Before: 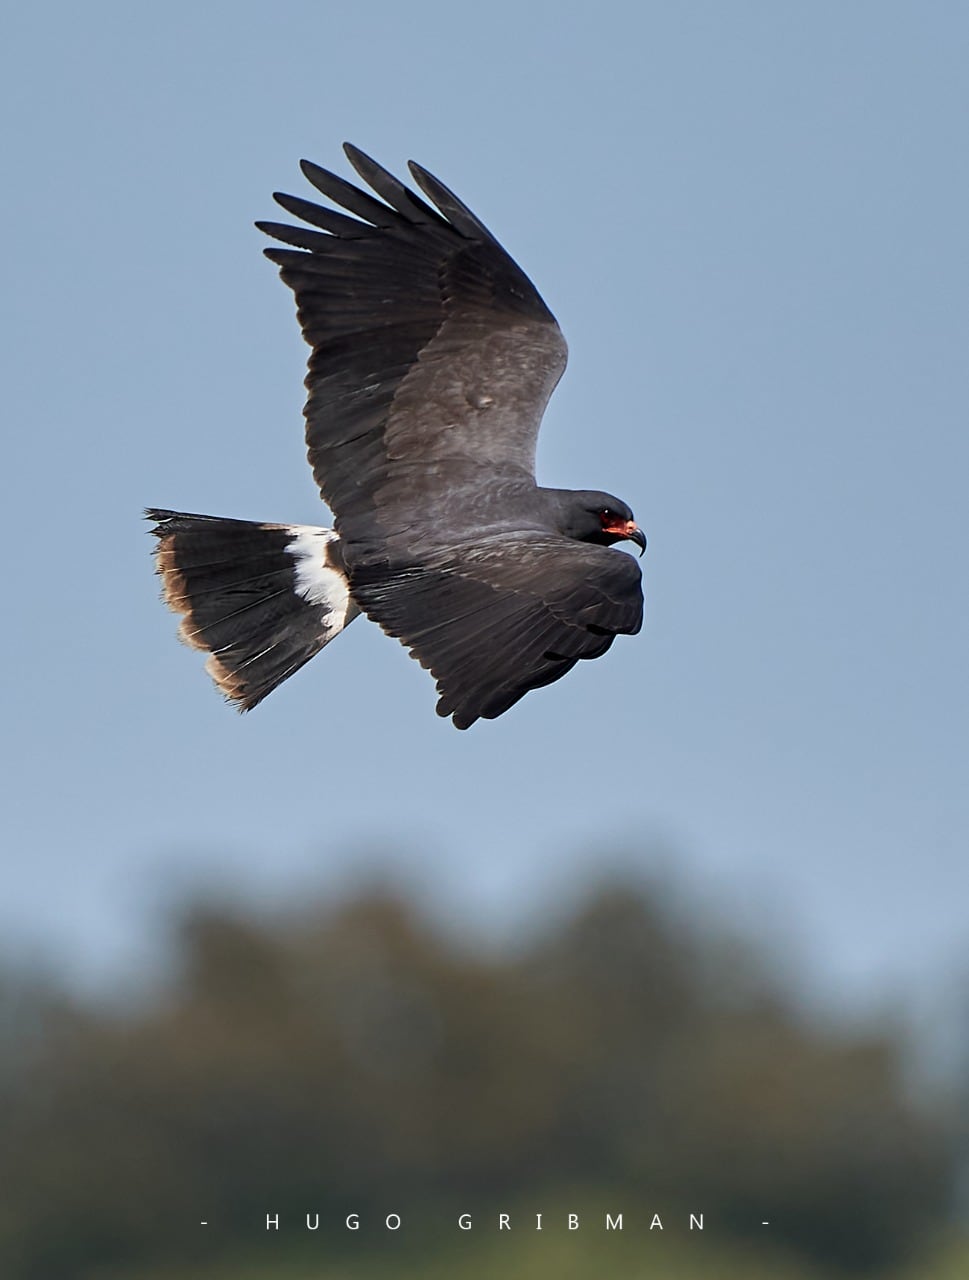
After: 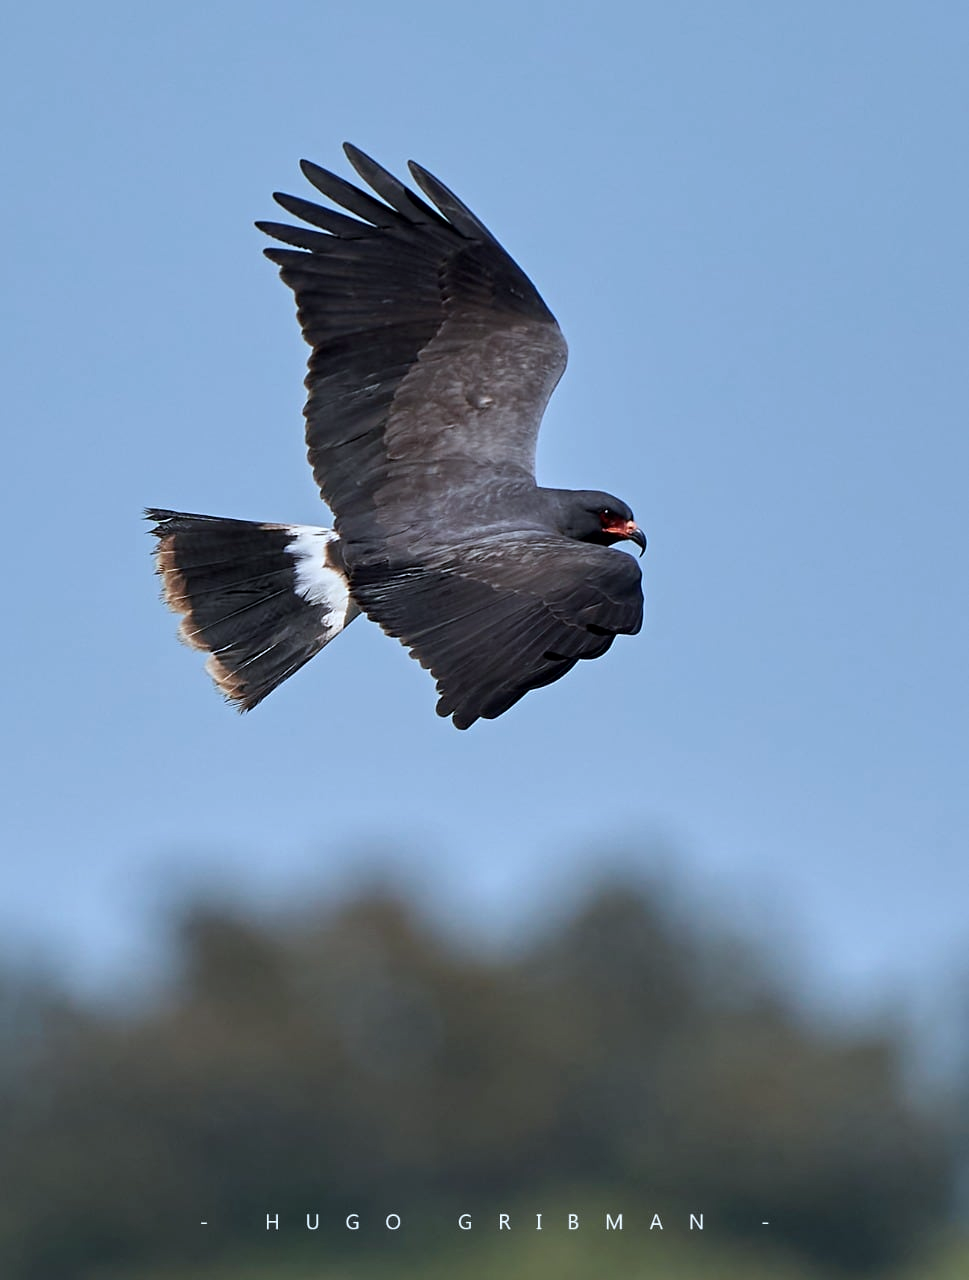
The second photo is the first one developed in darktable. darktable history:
color calibration: x 0.368, y 0.376, temperature 4363.97 K
local contrast: mode bilateral grid, contrast 21, coarseness 50, detail 119%, midtone range 0.2
